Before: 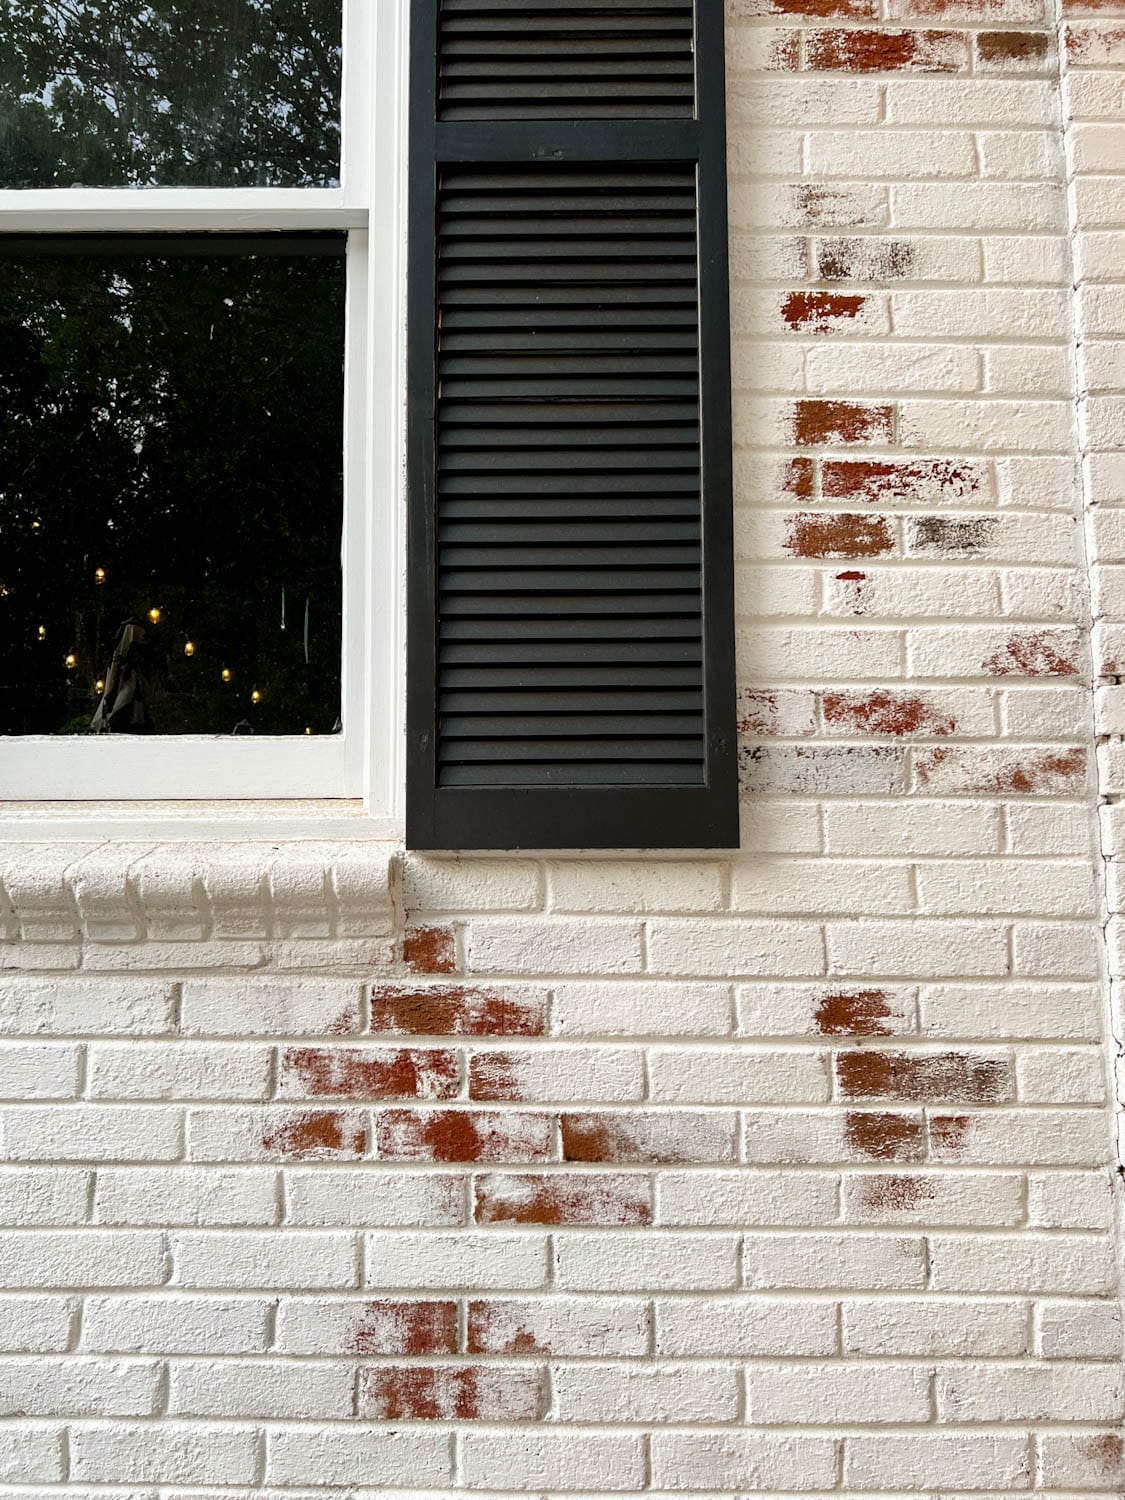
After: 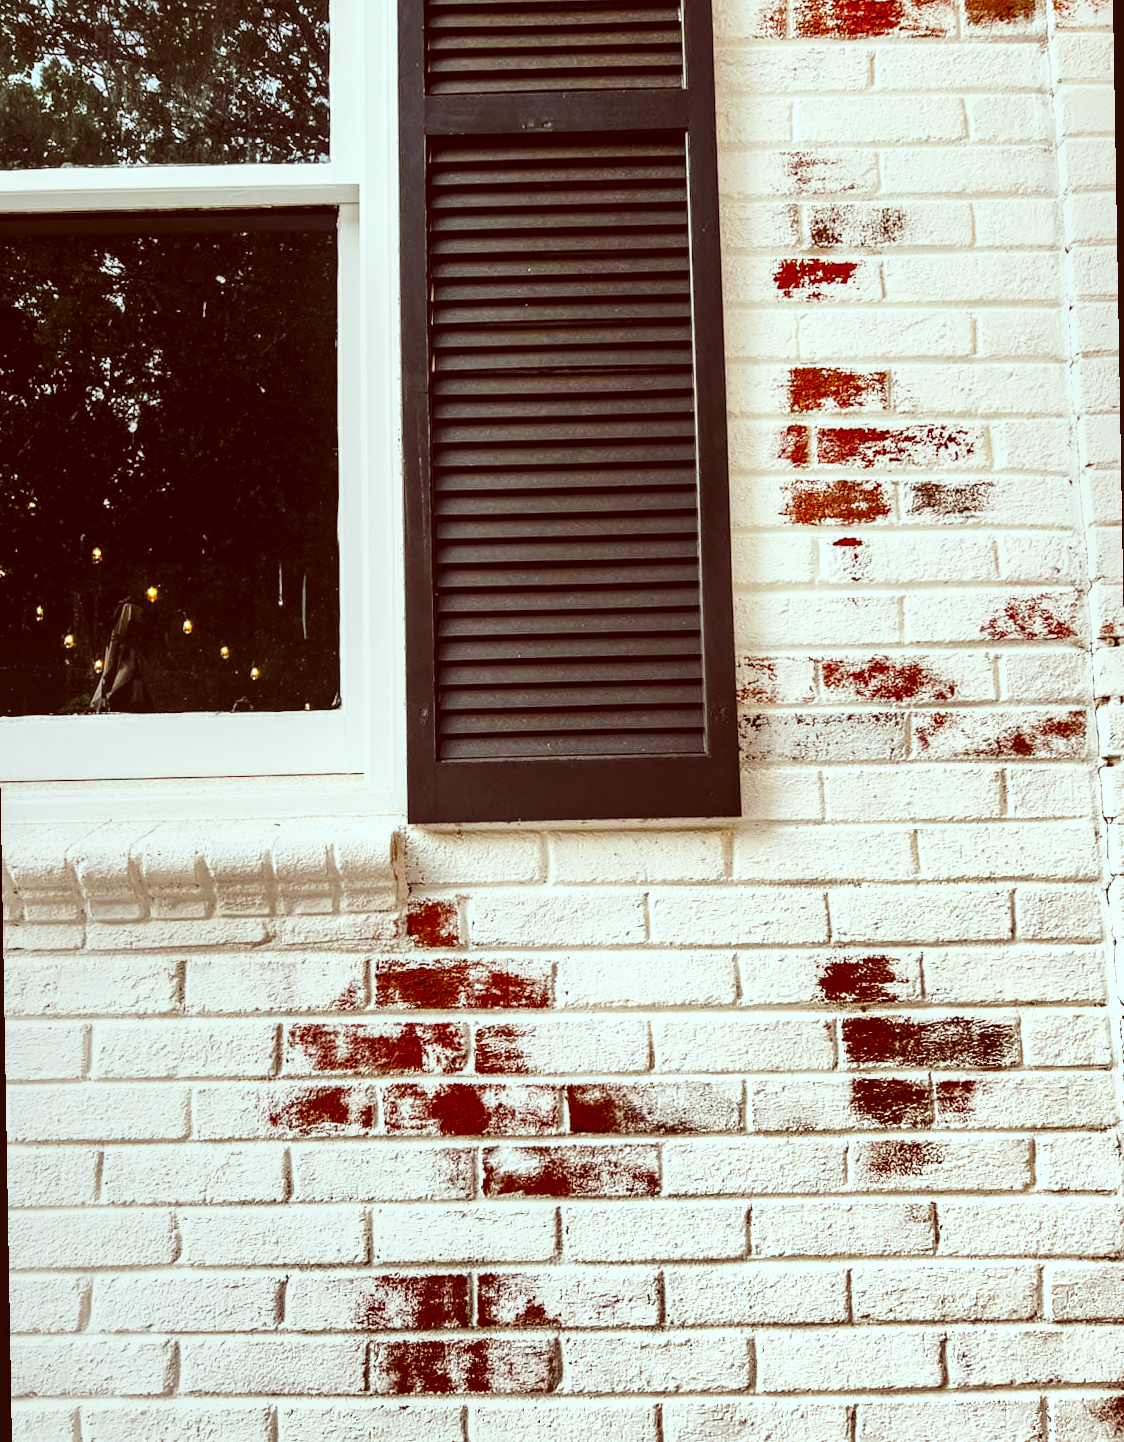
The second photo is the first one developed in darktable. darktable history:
color correction: highlights a* -7.23, highlights b* -0.161, shadows a* 20.08, shadows b* 11.73
shadows and highlights: radius 171.16, shadows 27, white point adjustment 3.13, highlights -67.95, soften with gaussian
base curve: curves: ch0 [(0, 0) (0.036, 0.037) (0.121, 0.228) (0.46, 0.76) (0.859, 0.983) (1, 1)], preserve colors none
rotate and perspective: rotation -1°, crop left 0.011, crop right 0.989, crop top 0.025, crop bottom 0.975
local contrast: on, module defaults
